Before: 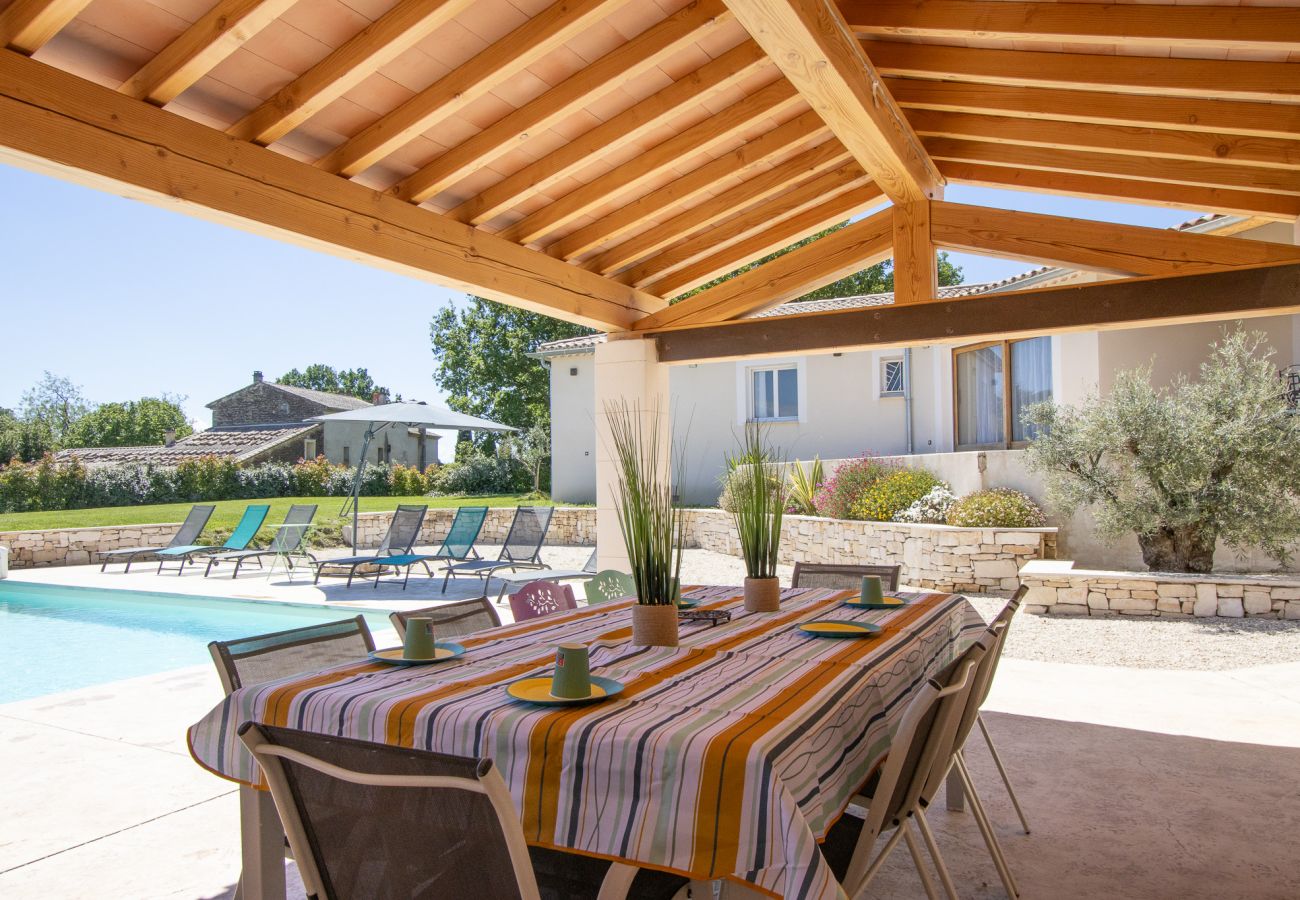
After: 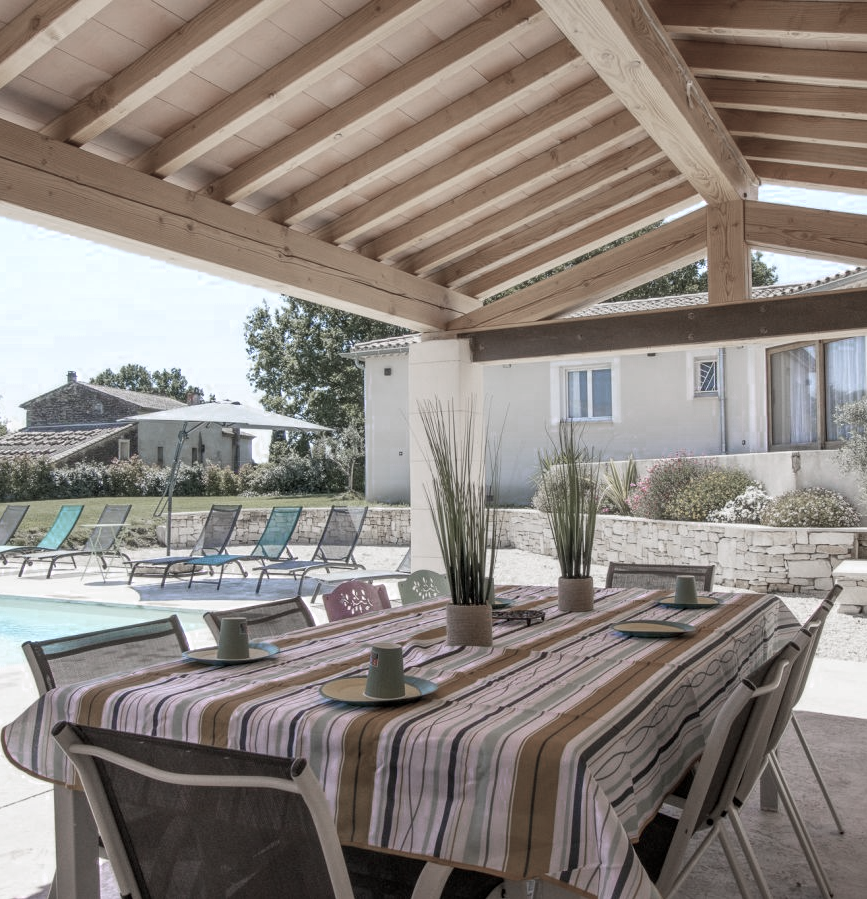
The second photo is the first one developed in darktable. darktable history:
color zones: curves: ch0 [(0, 0.613) (0.01, 0.613) (0.245, 0.448) (0.498, 0.529) (0.642, 0.665) (0.879, 0.777) (0.99, 0.613)]; ch1 [(0, 0.272) (0.219, 0.127) (0.724, 0.346)]
local contrast: highlights 101%, shadows 97%, detail 119%, midtone range 0.2
crop and rotate: left 14.344%, right 18.924%
exposure: exposure -0.156 EV, compensate highlight preservation false
